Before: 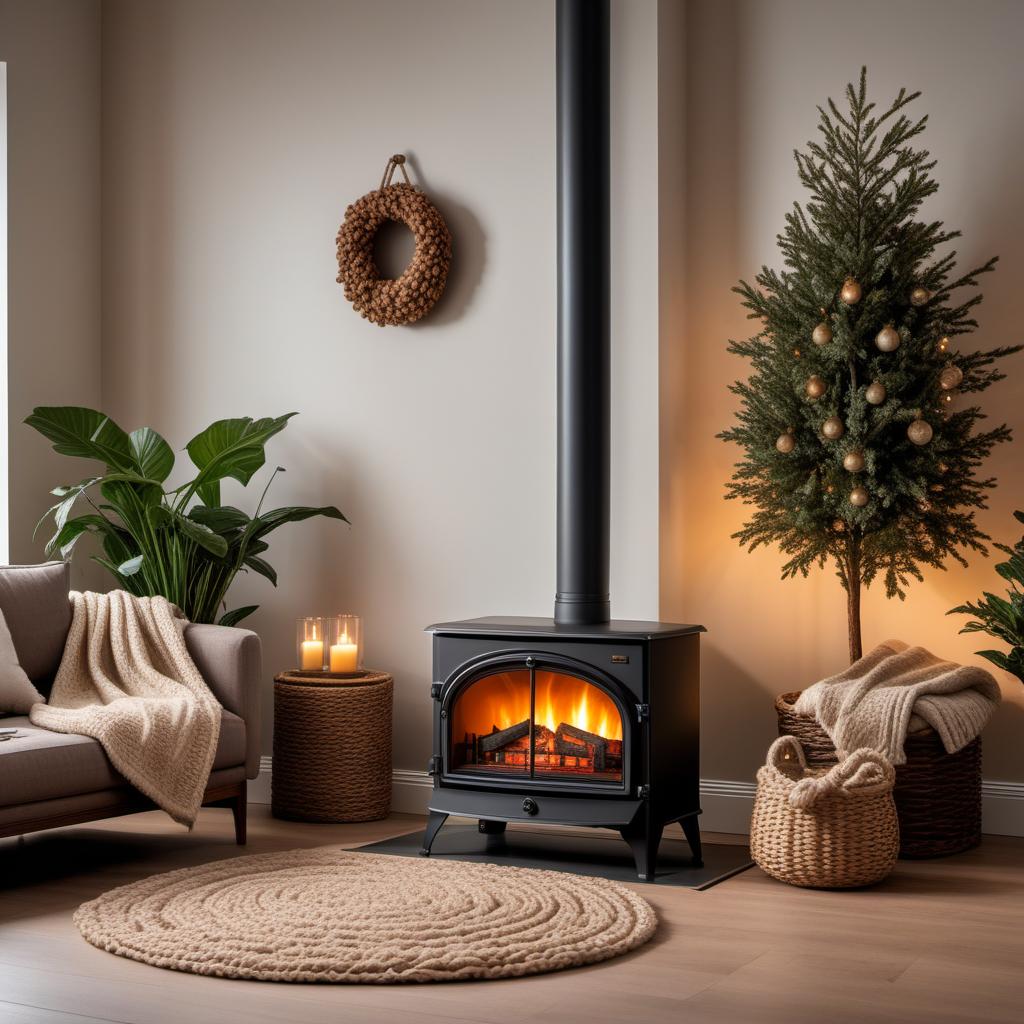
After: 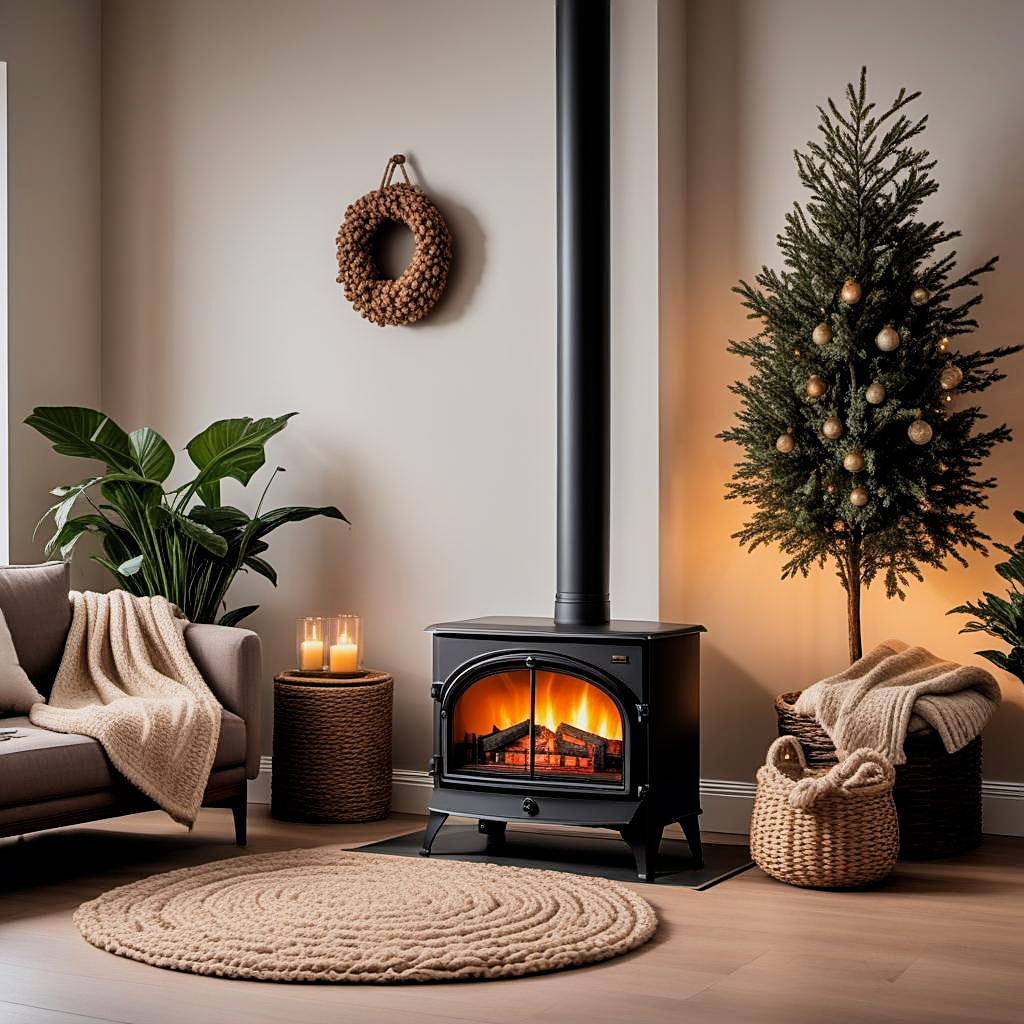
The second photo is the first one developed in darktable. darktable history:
levels: mode automatic
sharpen: on, module defaults
filmic rgb: black relative exposure -7.42 EV, white relative exposure 4.82 EV, hardness 3.4, color science v6 (2022)
